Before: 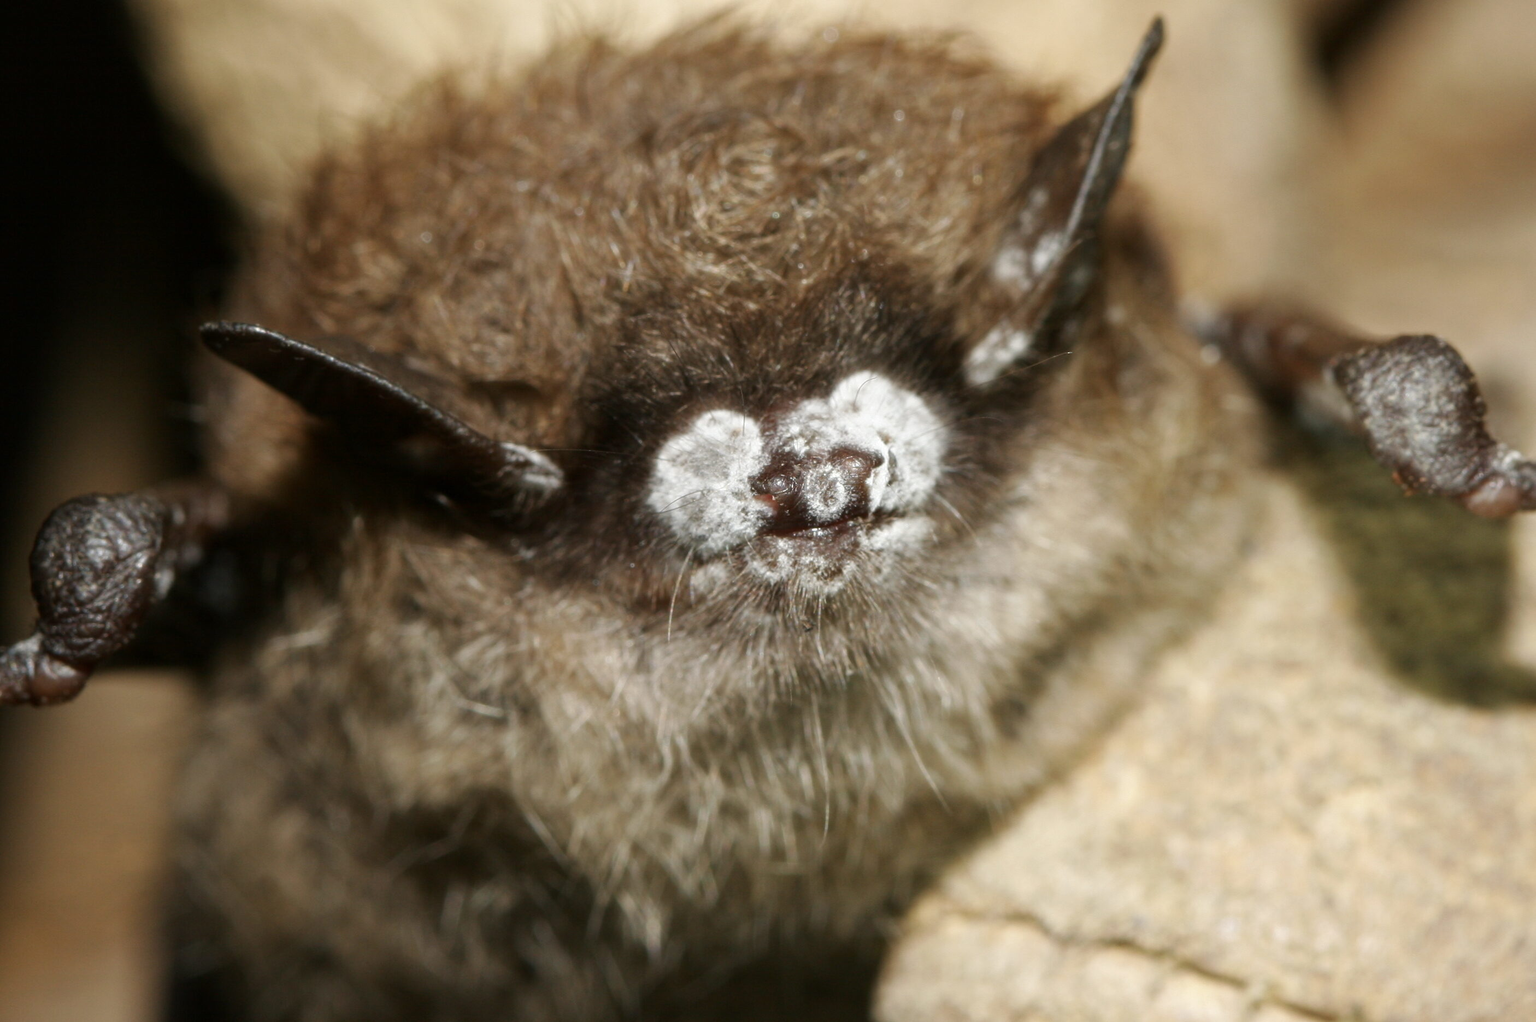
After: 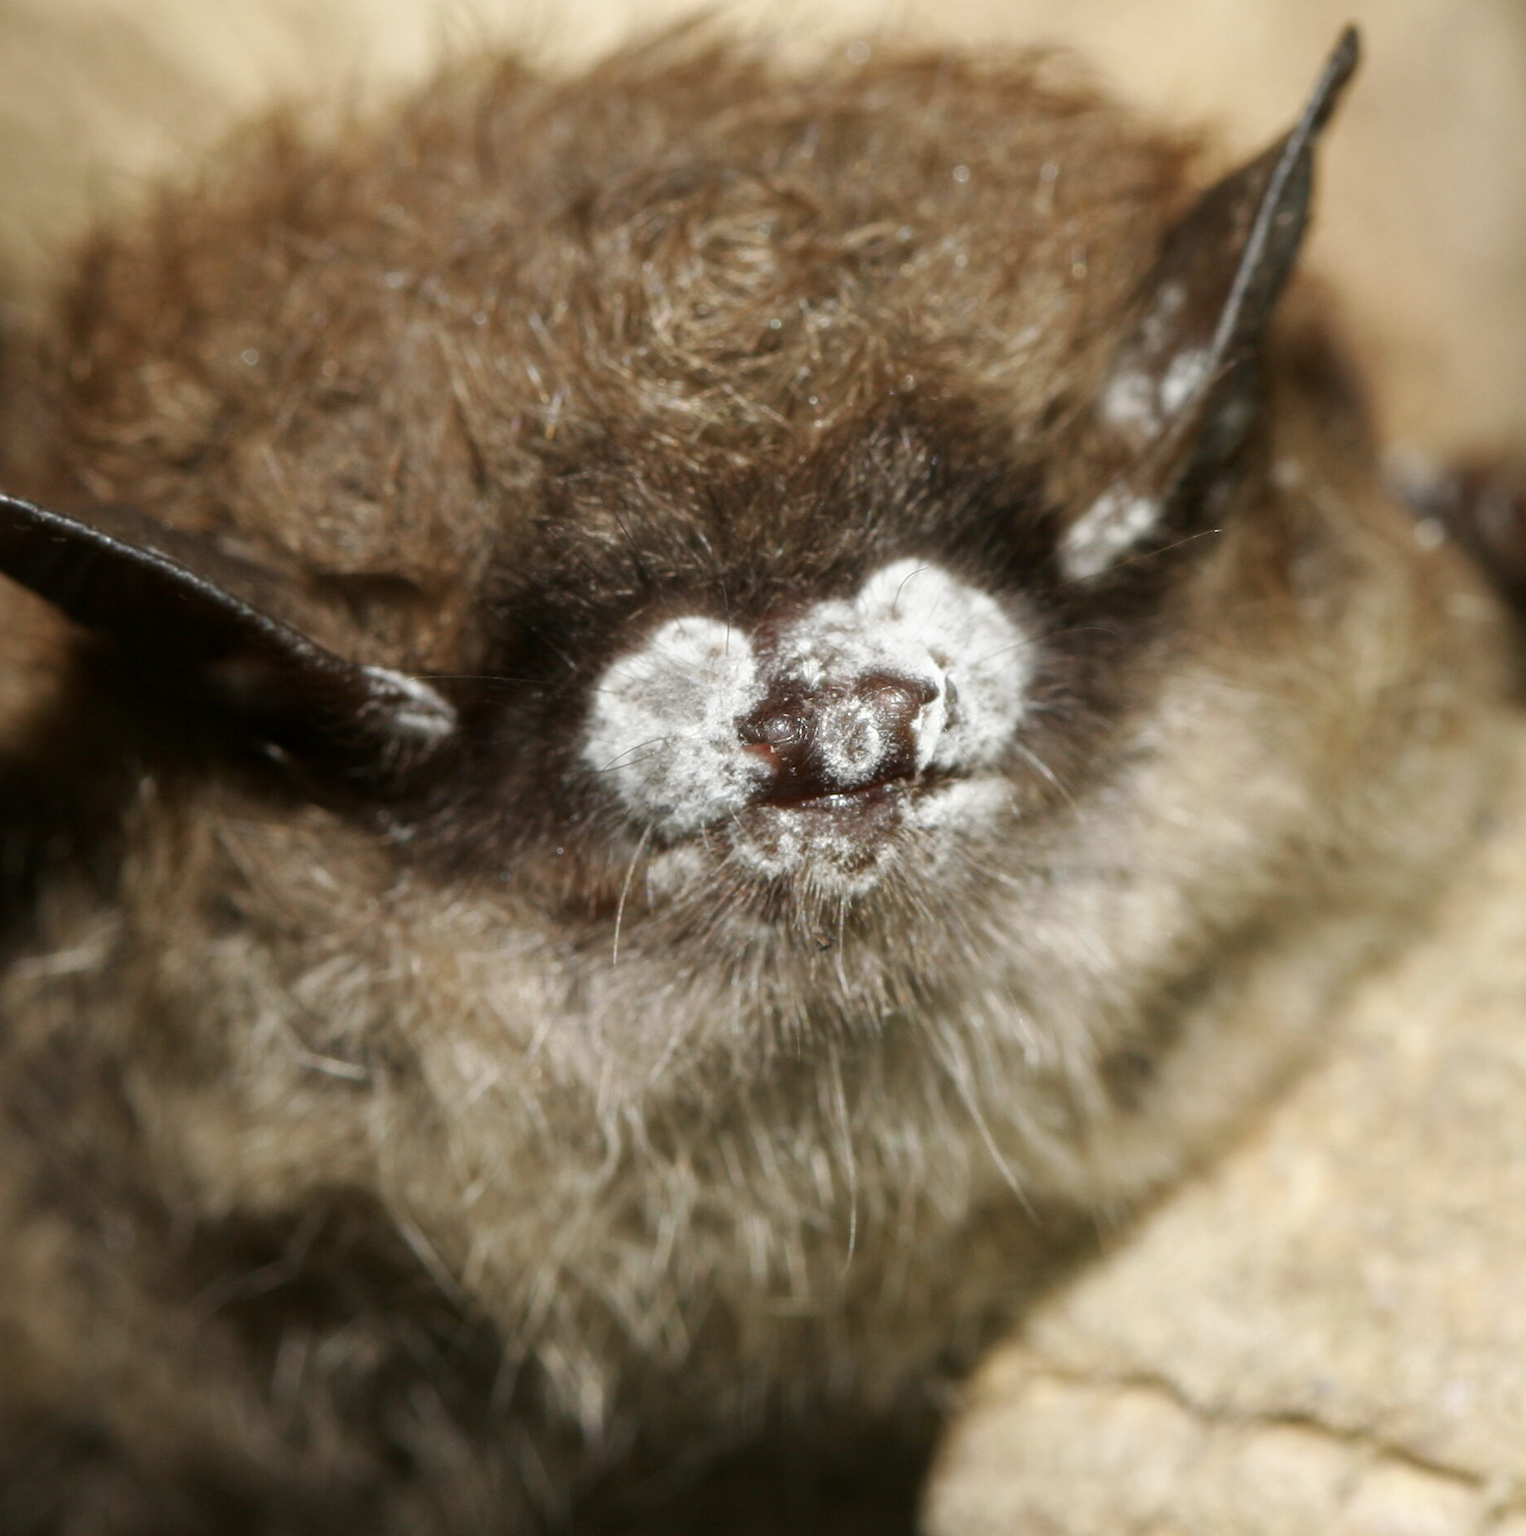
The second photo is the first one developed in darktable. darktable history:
crop: left 16.943%, right 16.991%
